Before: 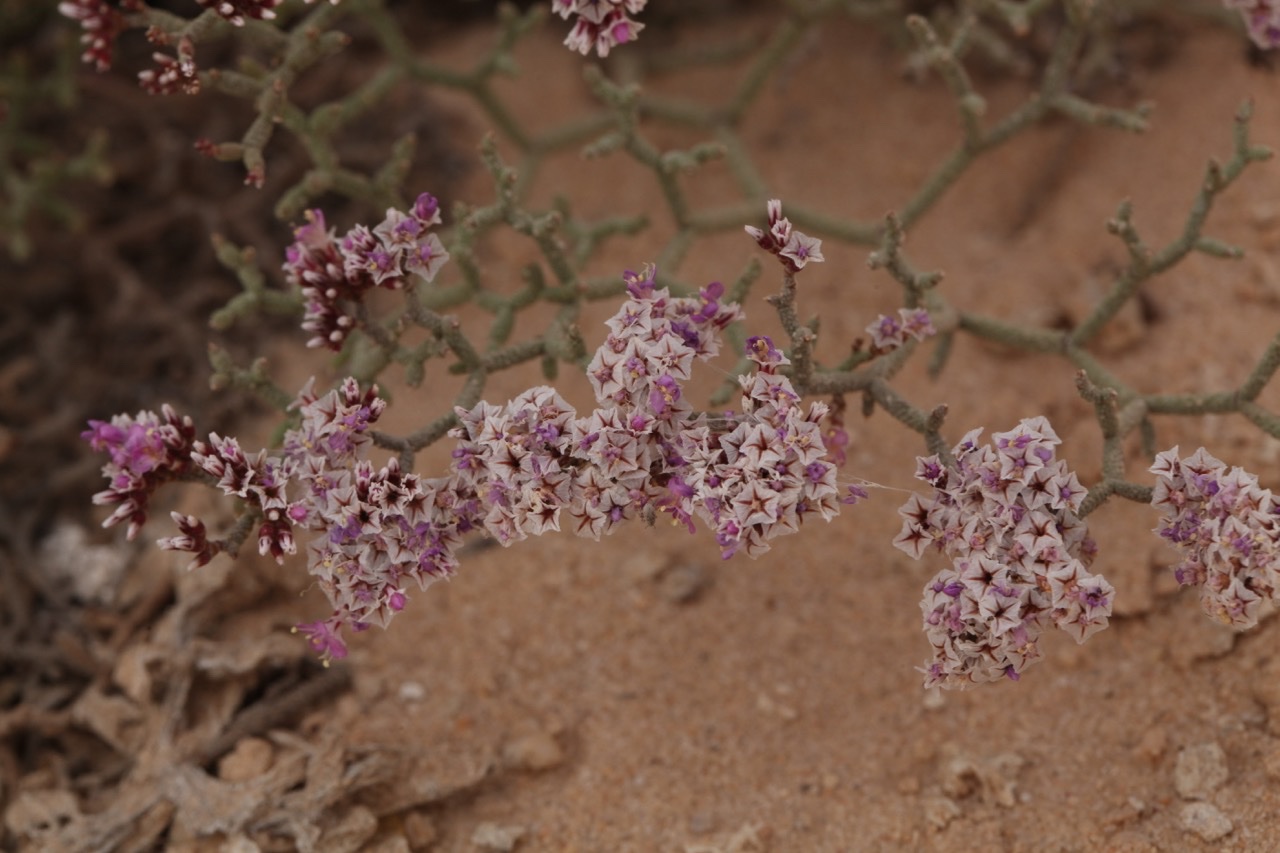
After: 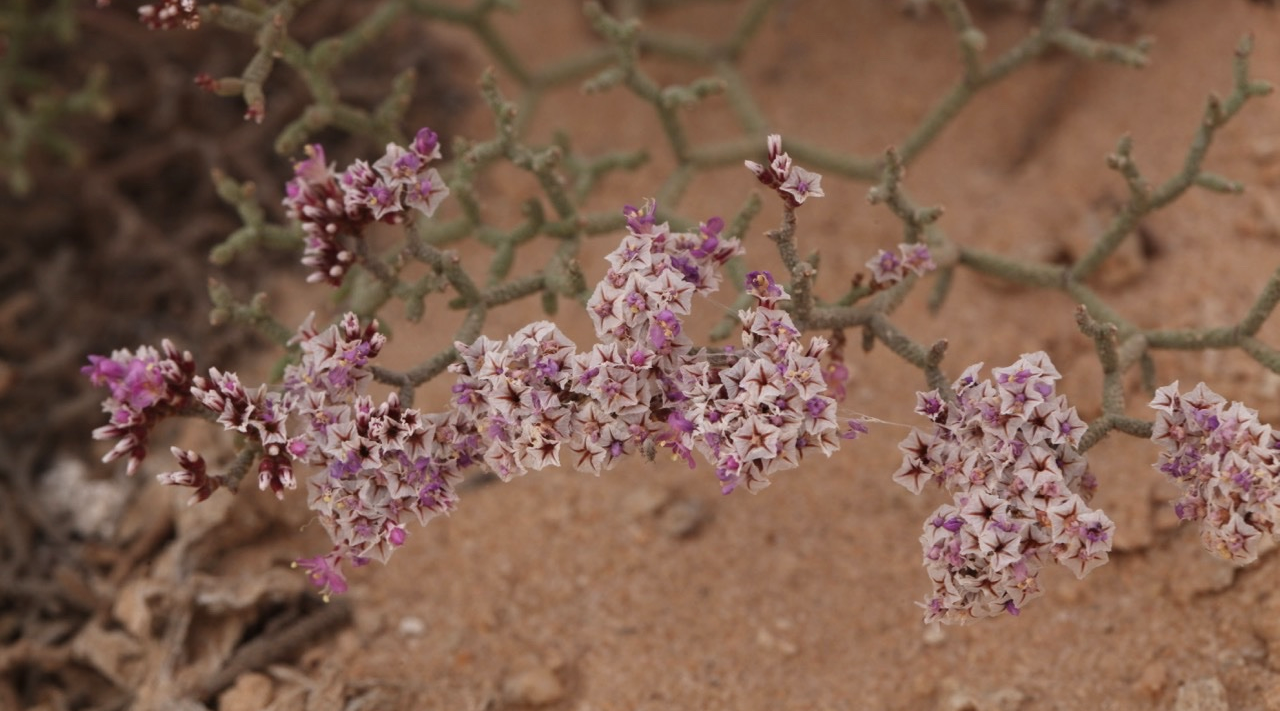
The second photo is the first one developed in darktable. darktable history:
crop: top 7.625%, bottom 8.027%
exposure: exposure 0.367 EV, compensate highlight preservation false
